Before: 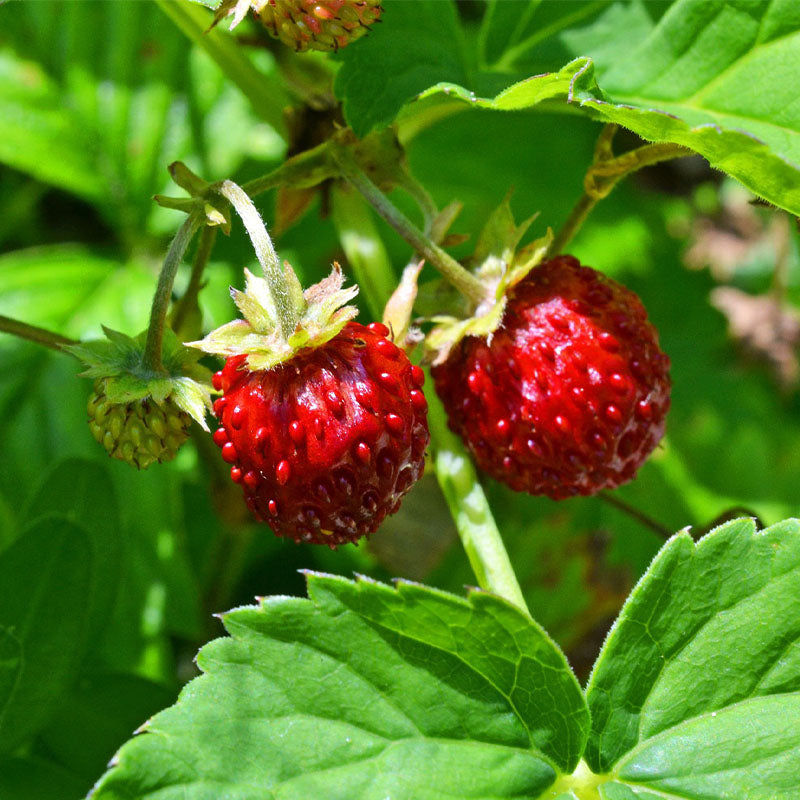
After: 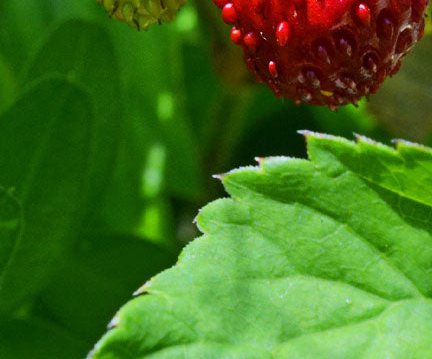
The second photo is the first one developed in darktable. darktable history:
tone equalizer: -8 EV -0.002 EV, -7 EV 0.004 EV, -6 EV -0.01 EV, -5 EV 0.015 EV, -4 EV -0.022 EV, -3 EV 0.038 EV, -2 EV -0.05 EV, -1 EV -0.292 EV, +0 EV -0.59 EV, edges refinement/feathering 500, mask exposure compensation -1.57 EV, preserve details no
crop and rotate: top 54.922%, right 45.993%, bottom 0.142%
